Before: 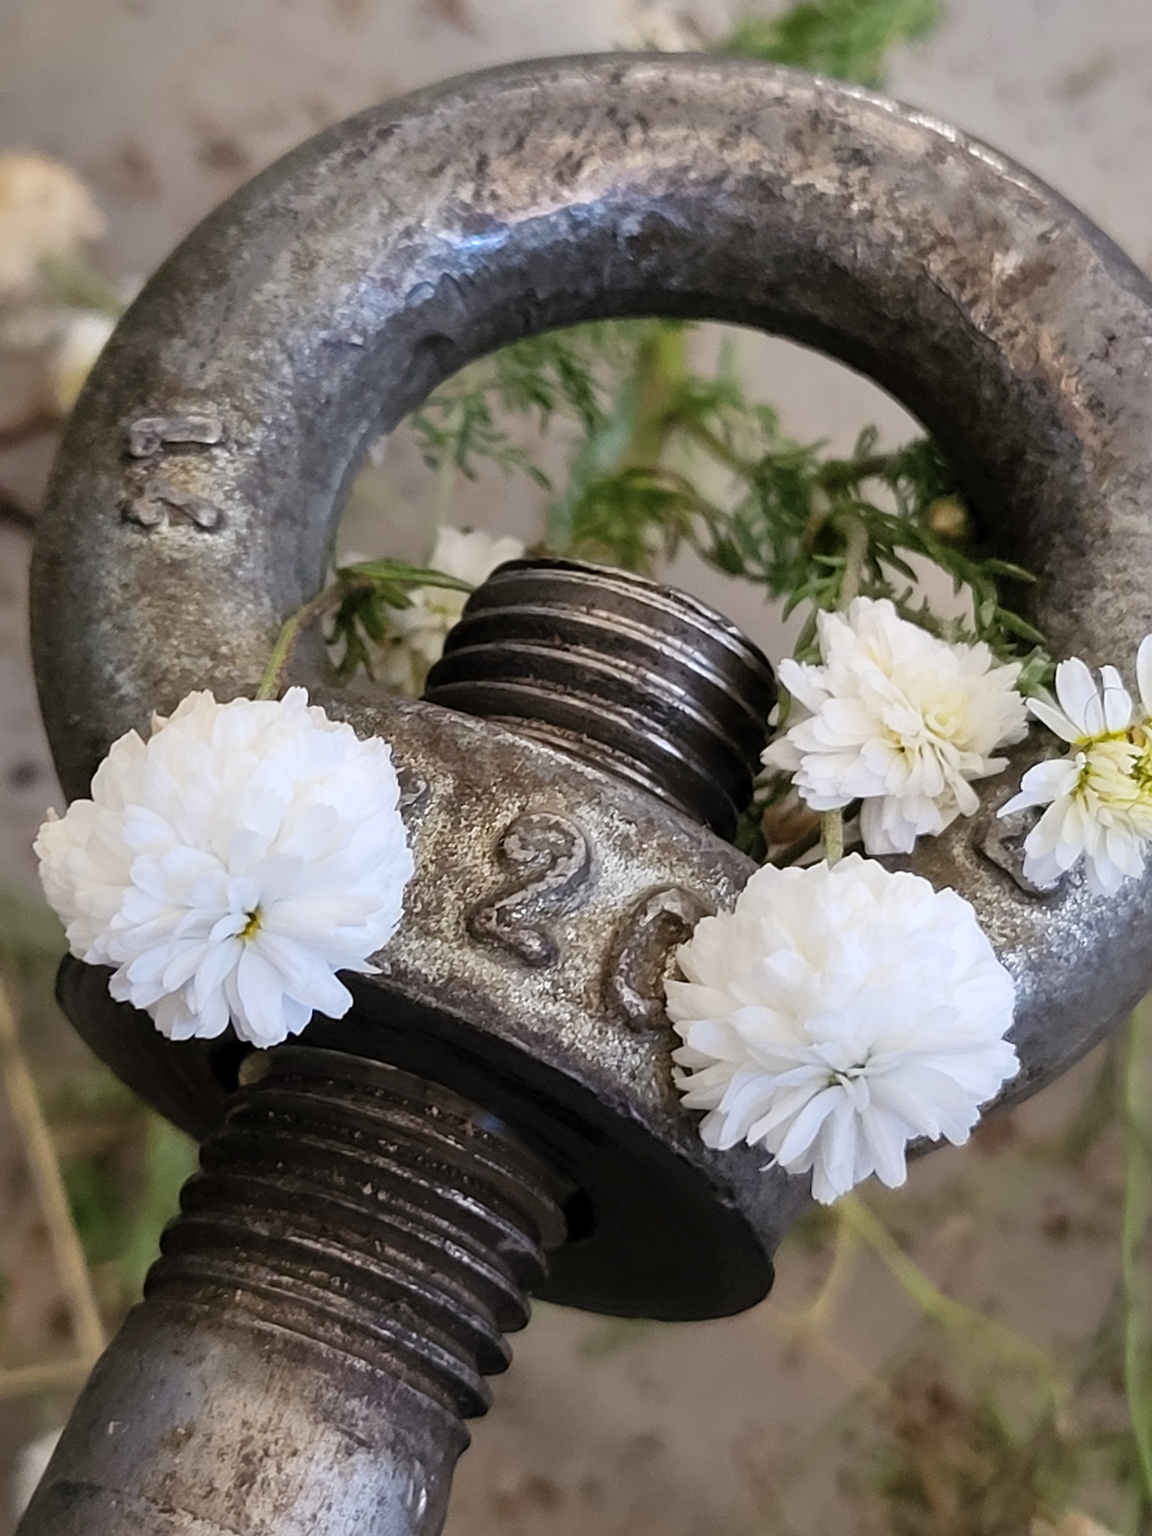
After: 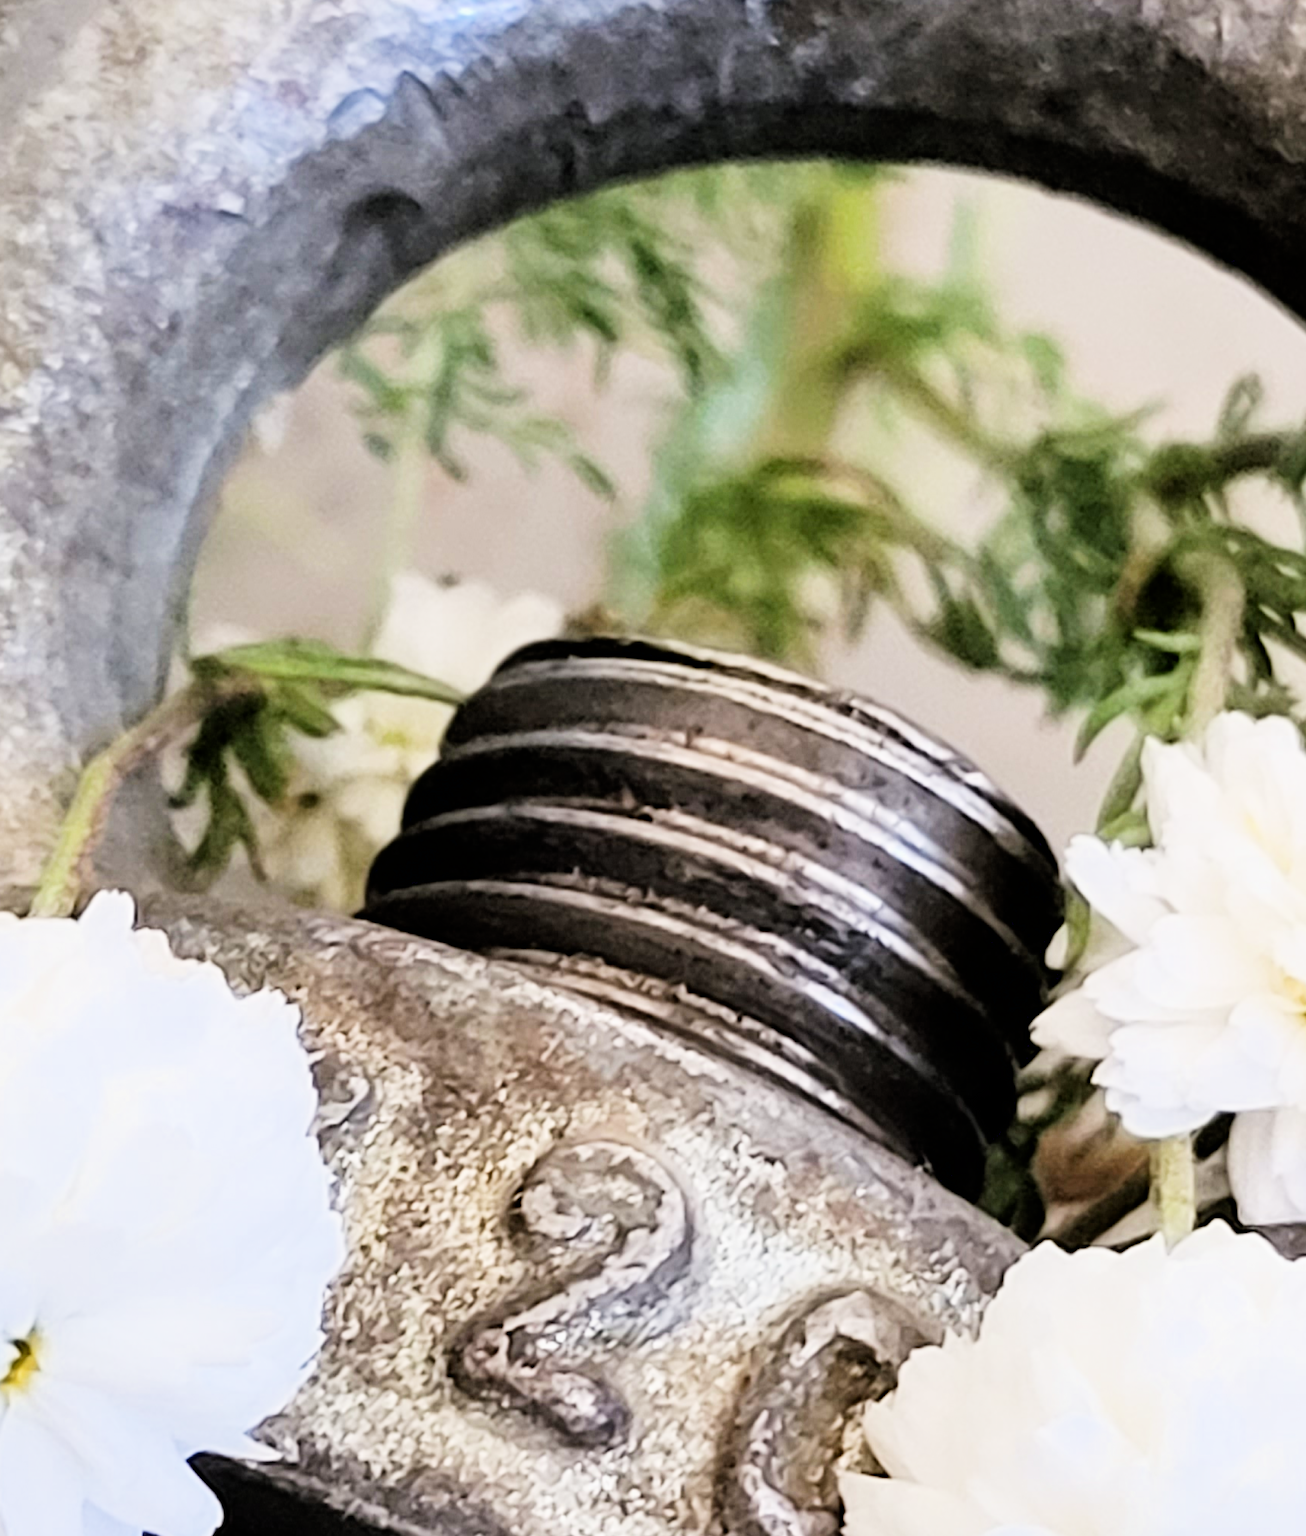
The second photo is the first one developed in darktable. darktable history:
exposure: black level correction 0.001, exposure 1.3 EV, compensate highlight preservation false
white balance: red 1, blue 1
crop: left 20.932%, top 15.471%, right 21.848%, bottom 34.081%
filmic rgb: black relative exposure -7.65 EV, white relative exposure 4.56 EV, hardness 3.61, contrast 1.25
